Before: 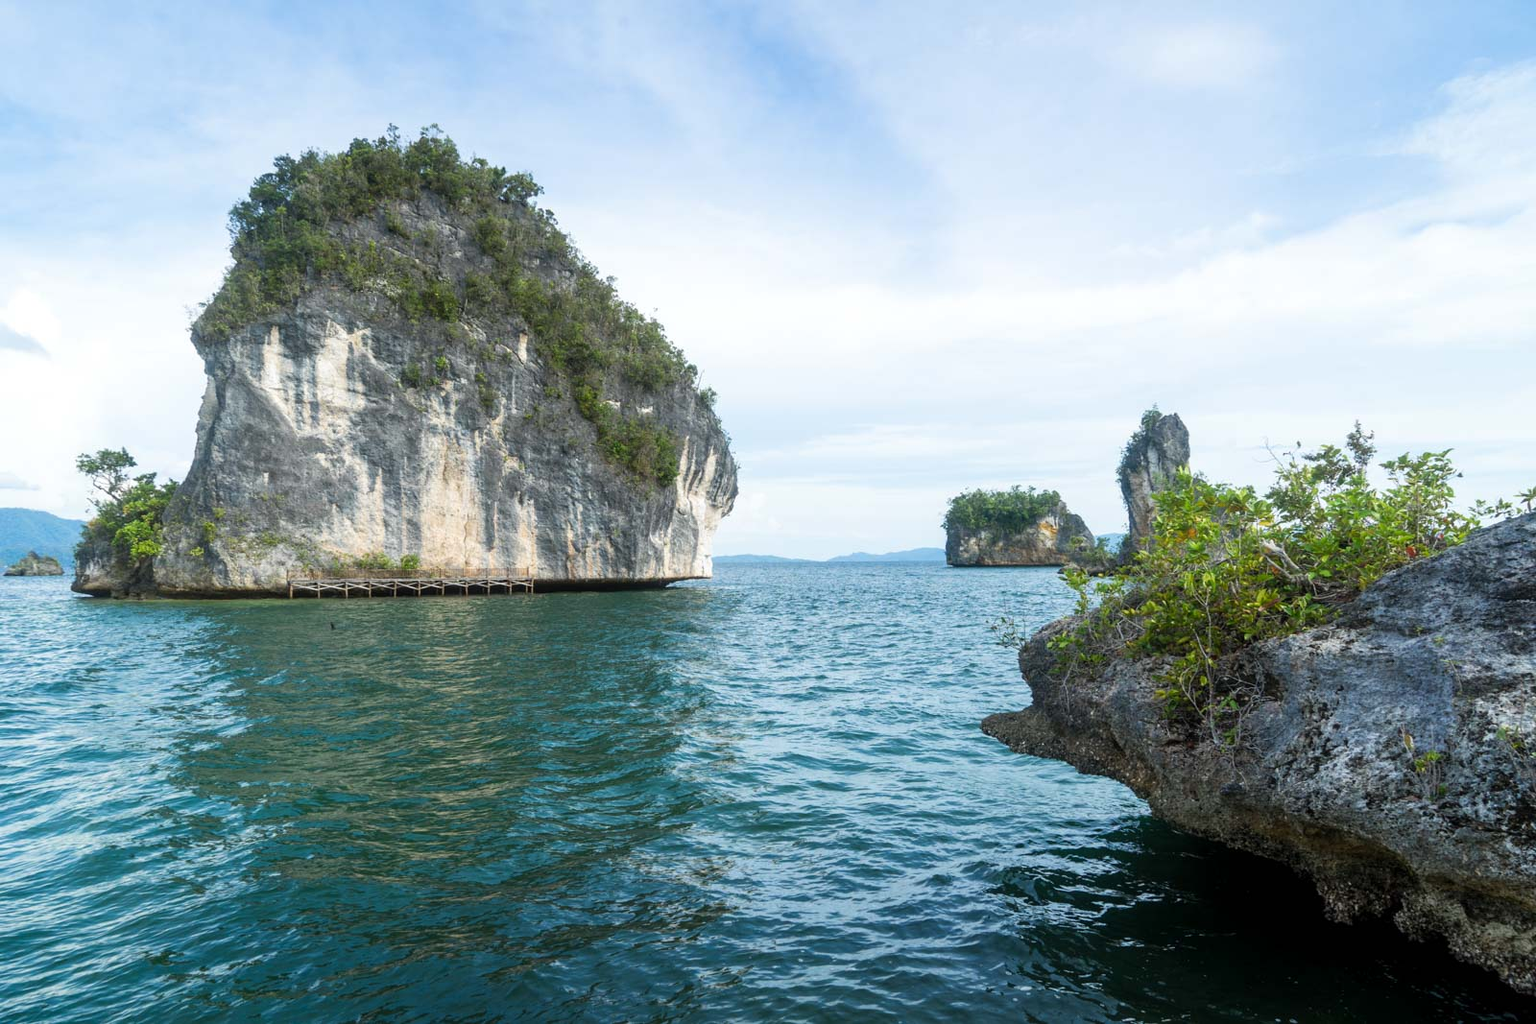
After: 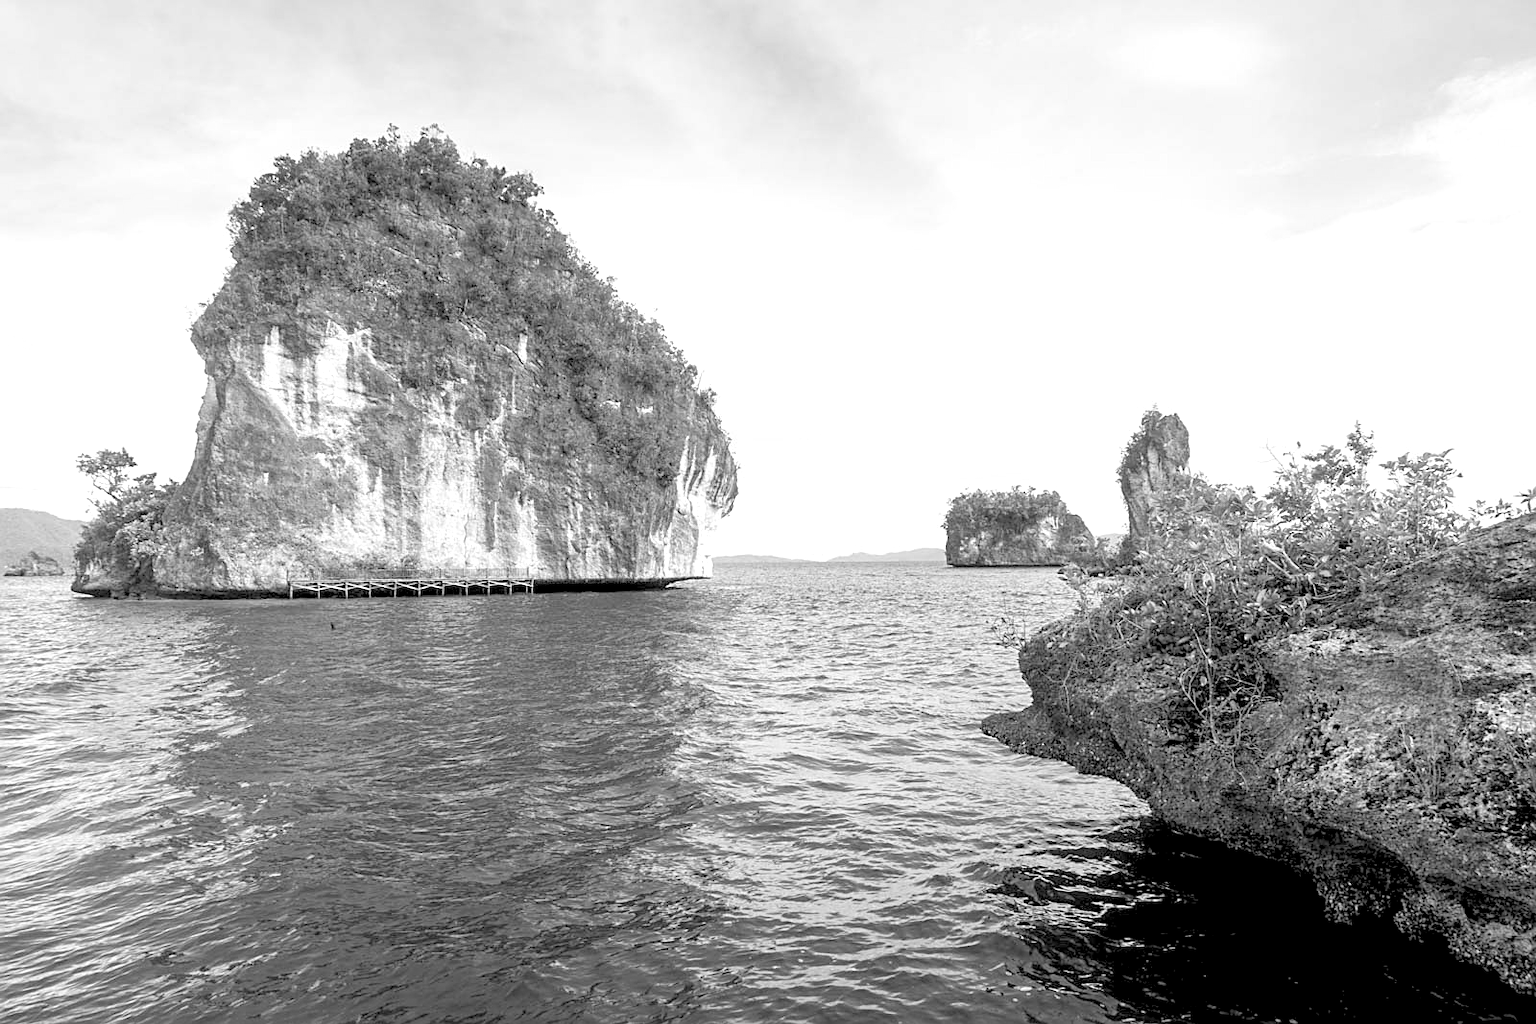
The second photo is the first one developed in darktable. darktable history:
exposure: black level correction 0, exposure 0.7 EV, compensate exposure bias true, compensate highlight preservation false
monochrome: on, module defaults
rgb levels: preserve colors sum RGB, levels [[0.038, 0.433, 0.934], [0, 0.5, 1], [0, 0.5, 1]]
sharpen: on, module defaults
